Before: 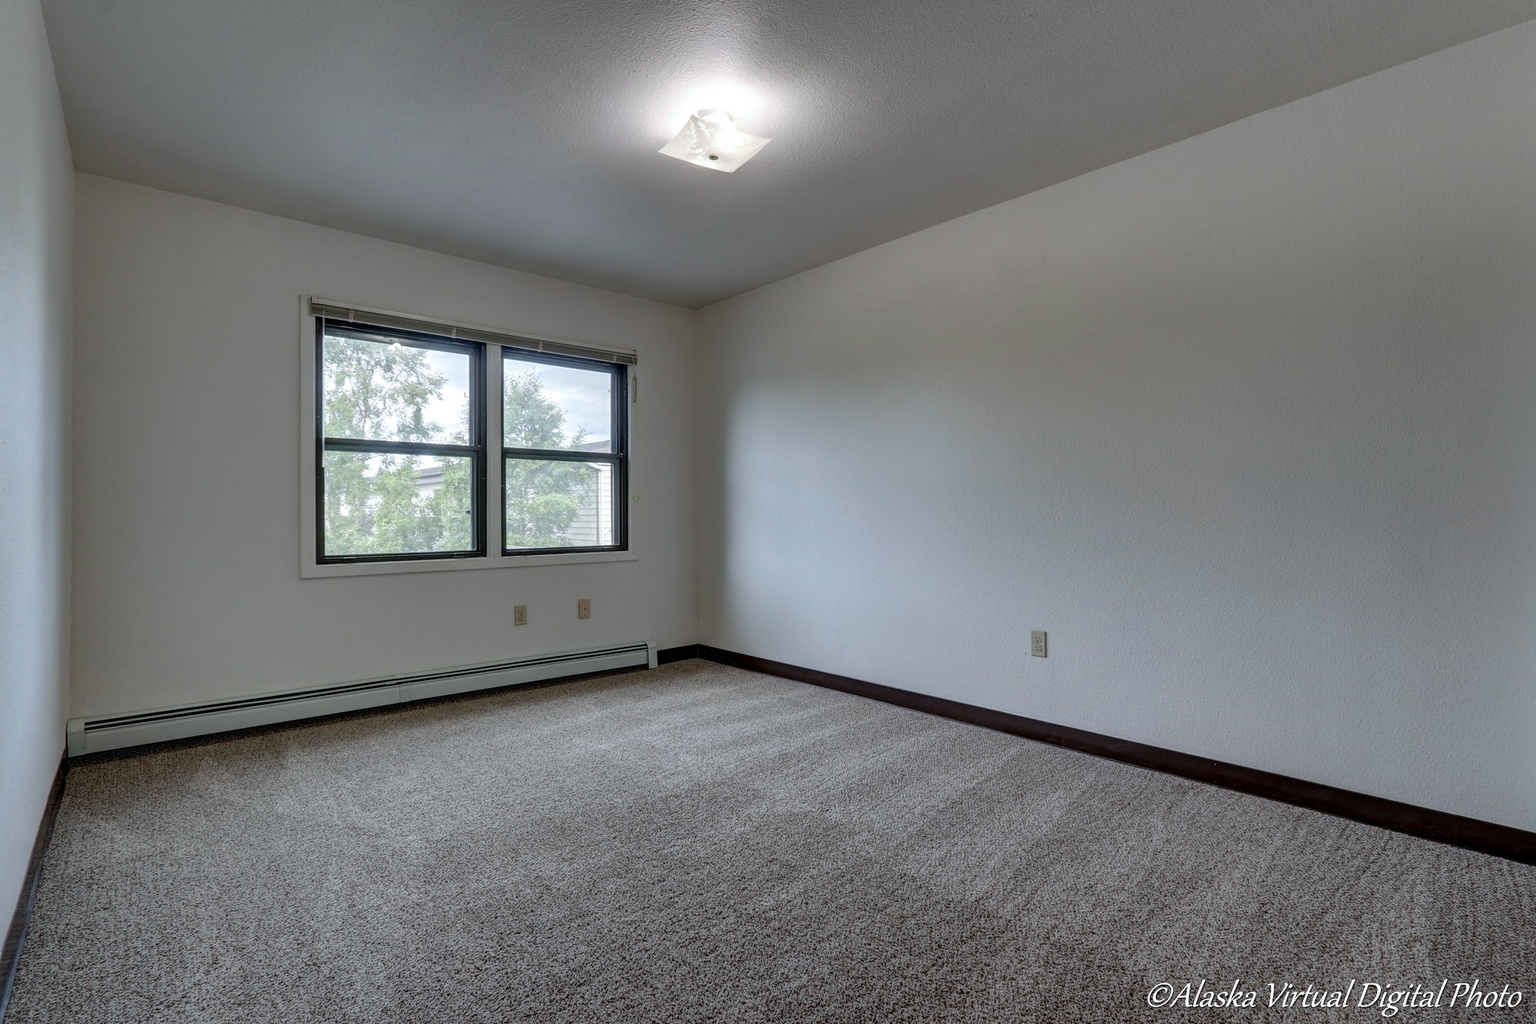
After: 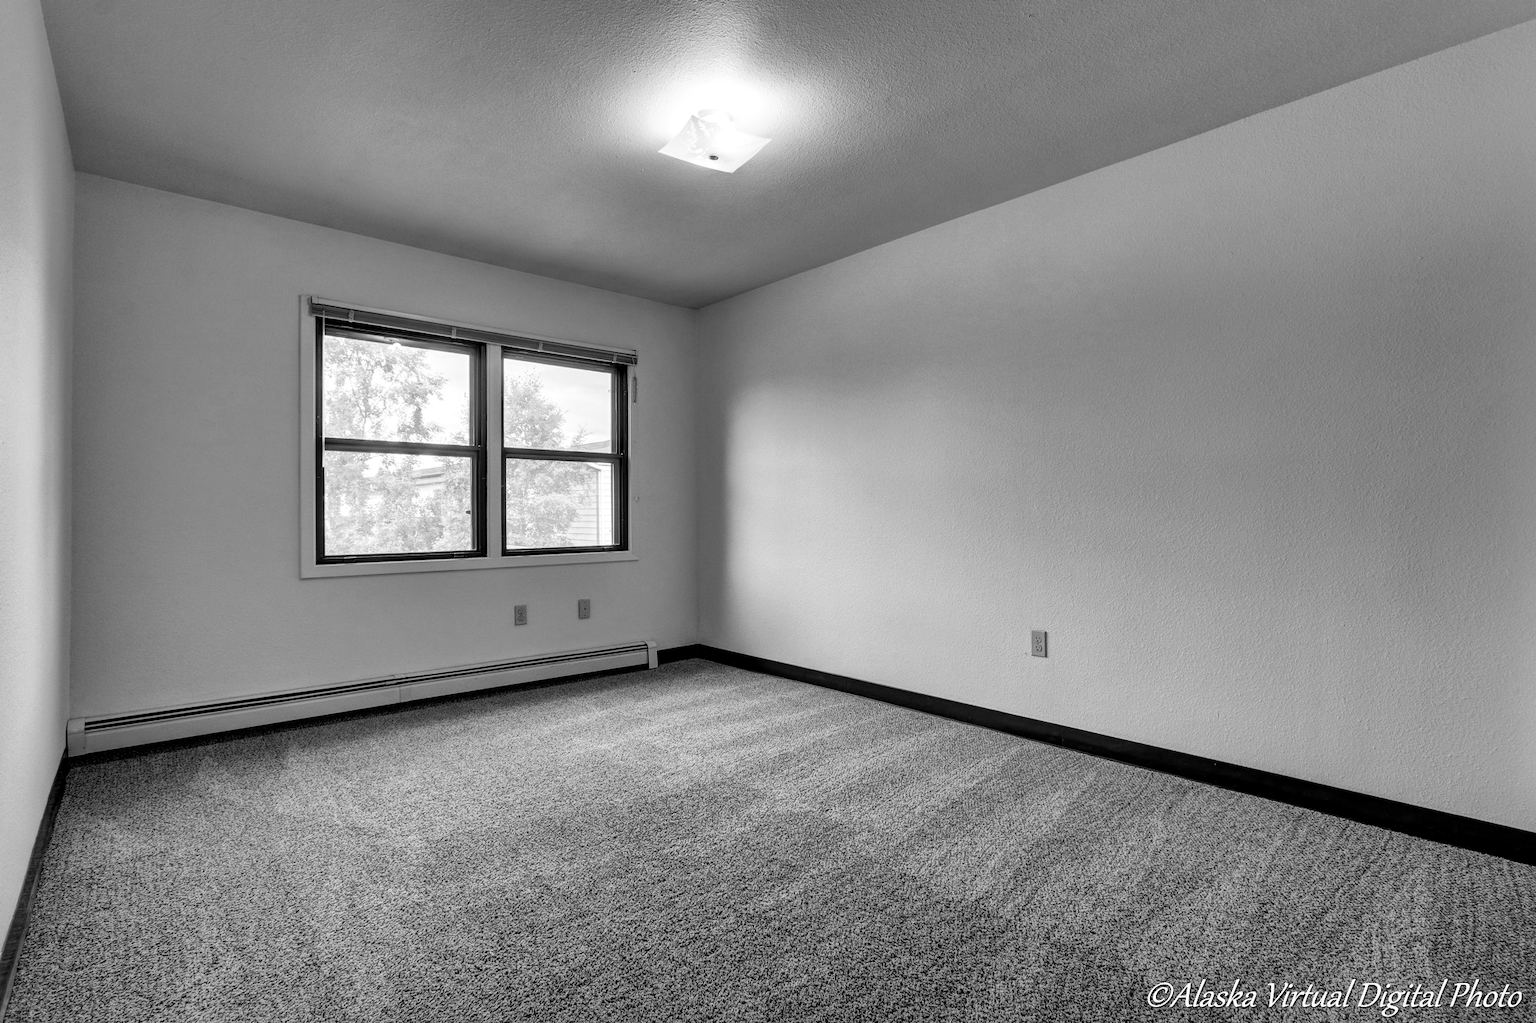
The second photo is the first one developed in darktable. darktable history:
tone curve: curves: ch0 [(0, 0) (0.051, 0.03) (0.096, 0.071) (0.243, 0.246) (0.461, 0.515) (0.605, 0.692) (0.761, 0.85) (0.881, 0.933) (1, 0.984)]; ch1 [(0, 0) (0.1, 0.038) (0.318, 0.243) (0.431, 0.384) (0.488, 0.475) (0.499, 0.499) (0.534, 0.546) (0.567, 0.592) (0.601, 0.632) (0.734, 0.809) (1, 1)]; ch2 [(0, 0) (0.297, 0.257) (0.414, 0.379) (0.453, 0.45) (0.479, 0.483) (0.504, 0.499) (0.52, 0.519) (0.541, 0.554) (0.614, 0.652) (0.817, 0.874) (1, 1)], color space Lab, independent channels, preserve colors none
local contrast: mode bilateral grid, contrast 20, coarseness 50, detail 130%, midtone range 0.2
monochrome: on, module defaults
